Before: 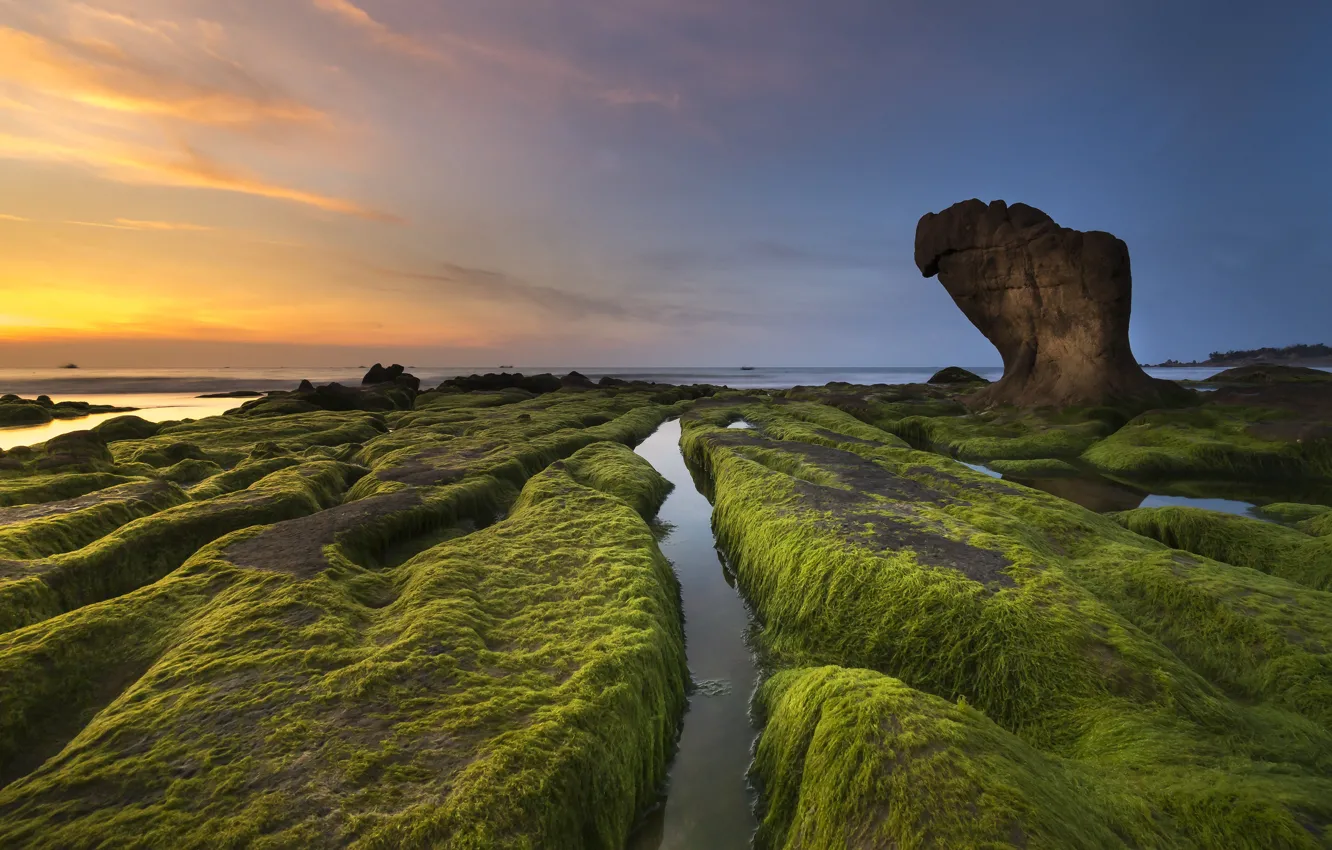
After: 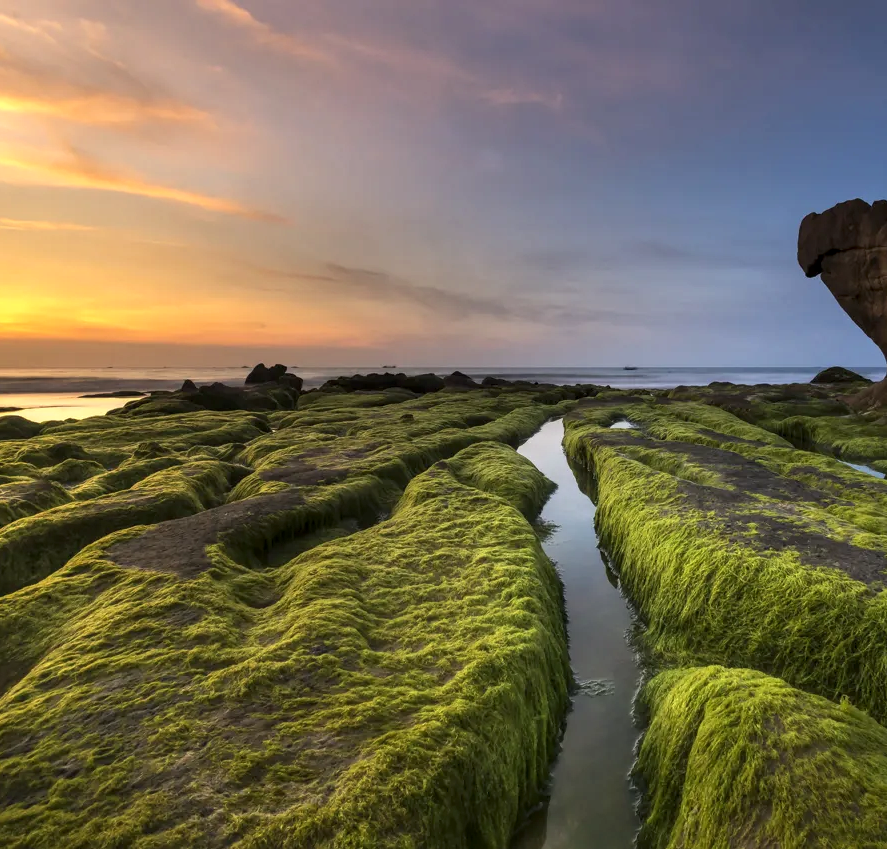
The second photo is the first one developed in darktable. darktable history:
exposure: exposure 0.2 EV, compensate highlight preservation false
crop and rotate: left 8.786%, right 24.548%
local contrast: on, module defaults
